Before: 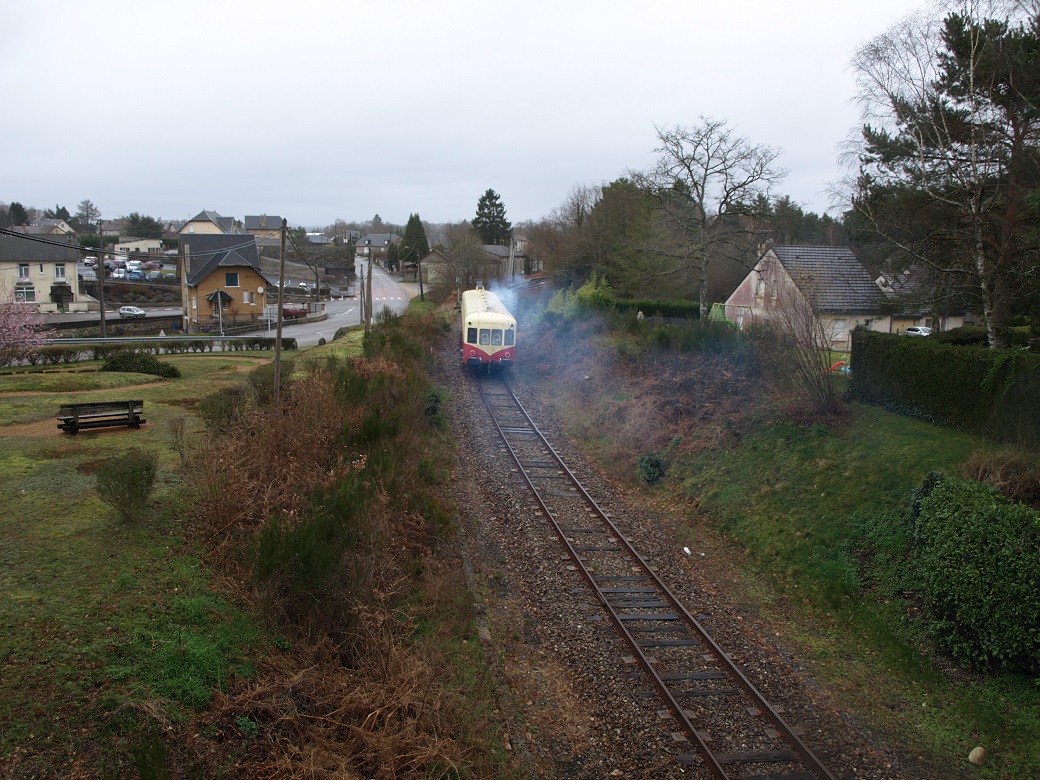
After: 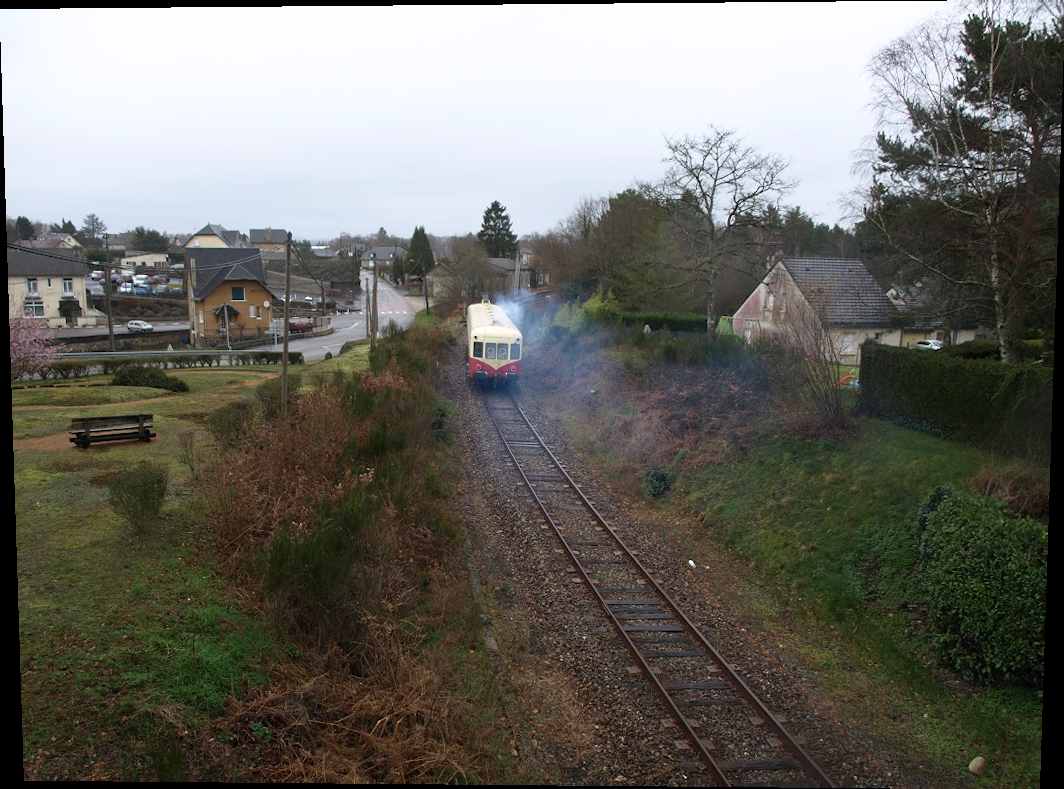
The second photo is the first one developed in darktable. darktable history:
rotate and perspective: lens shift (vertical) 0.048, lens shift (horizontal) -0.024, automatic cropping off
shadows and highlights: shadows 0, highlights 40
color balance rgb: on, module defaults
